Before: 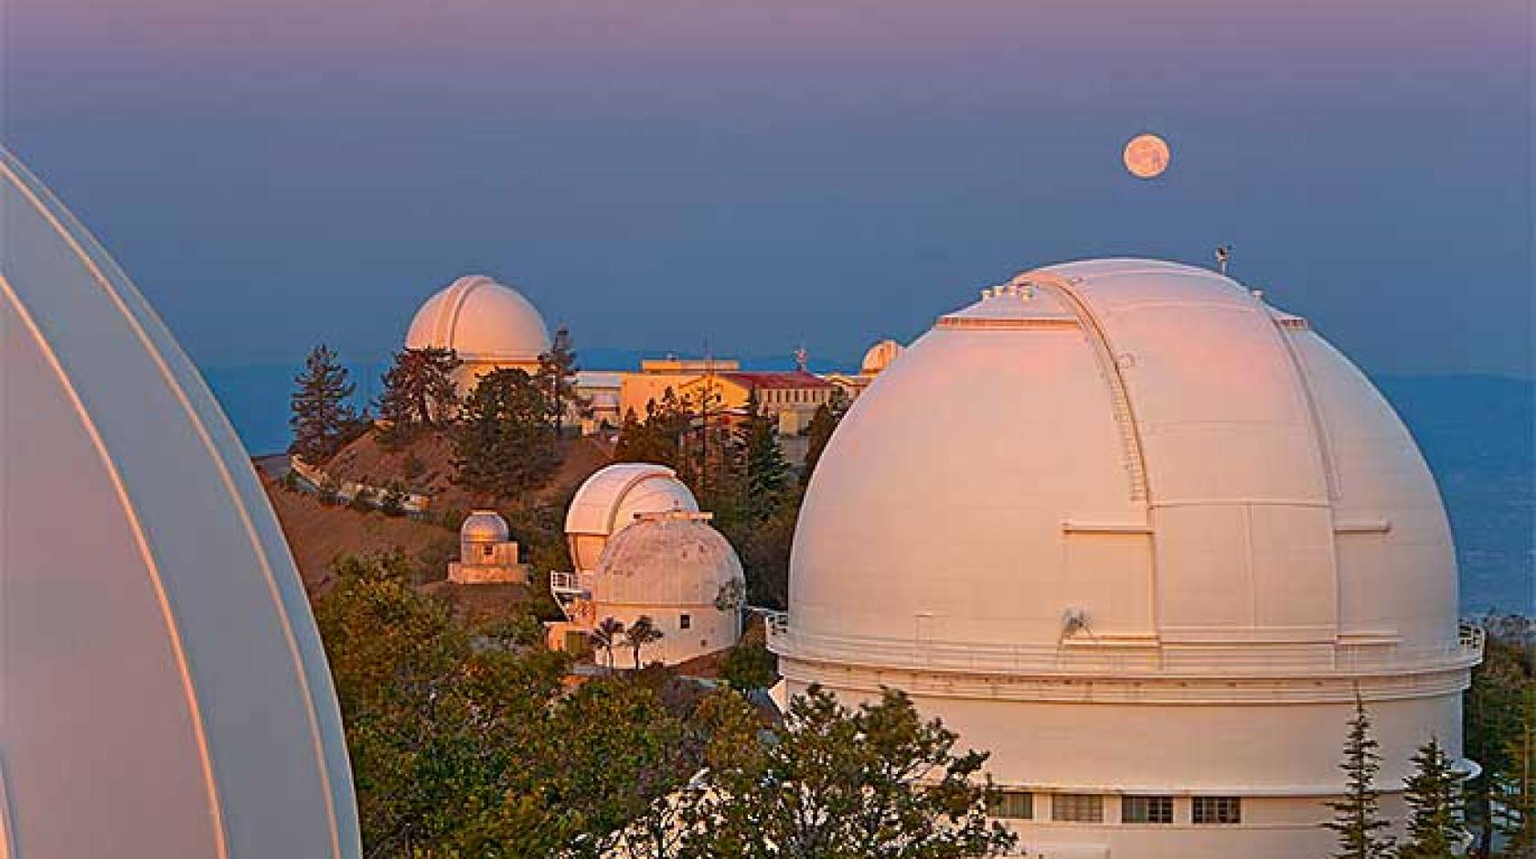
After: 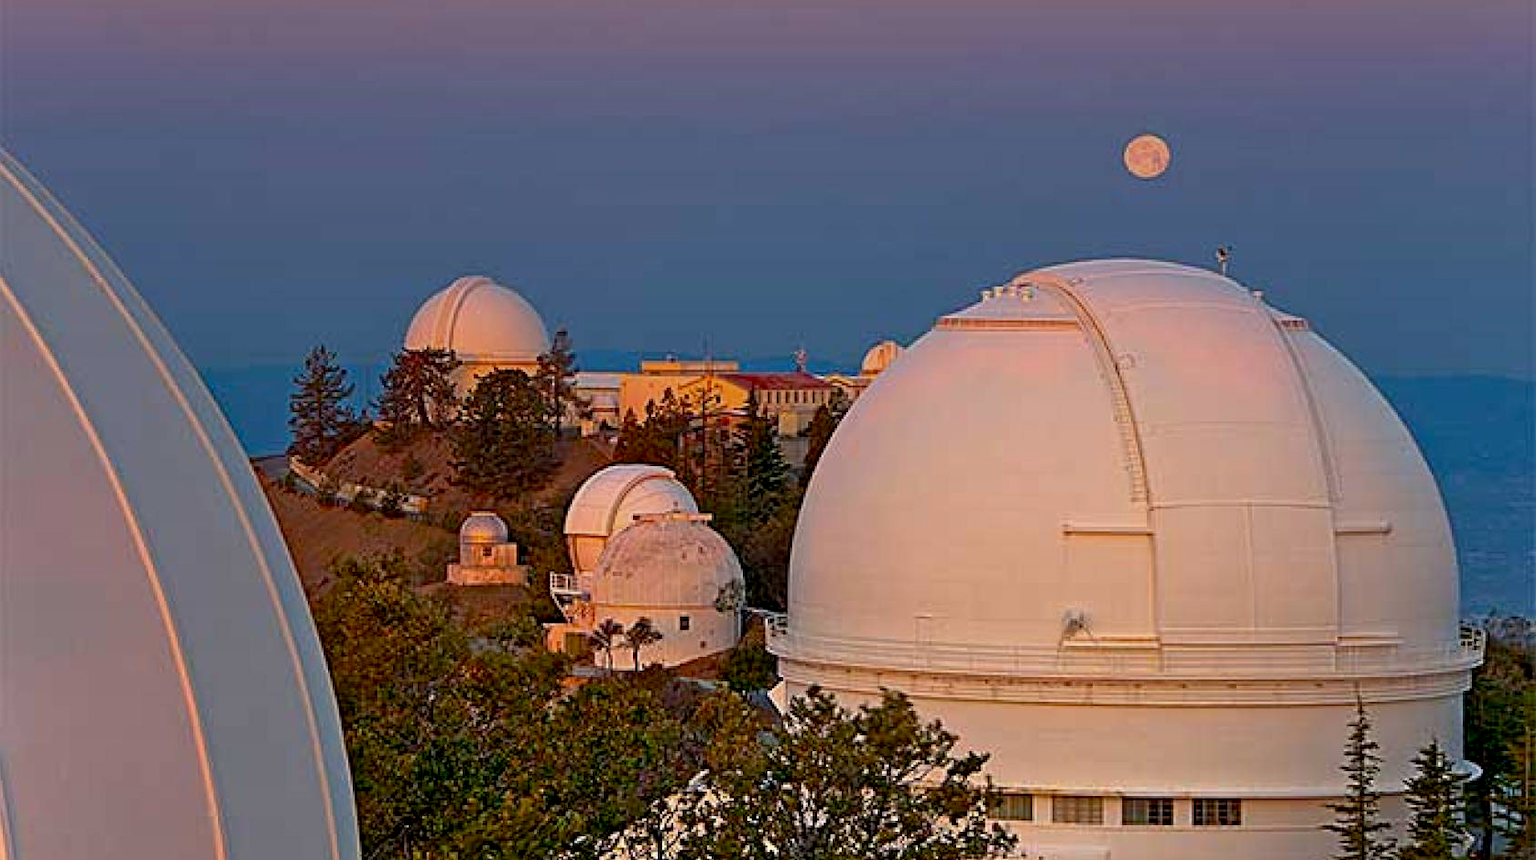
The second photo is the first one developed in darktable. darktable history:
graduated density: on, module defaults
crop and rotate: left 0.126%
exposure: black level correction 0.011, compensate highlight preservation false
